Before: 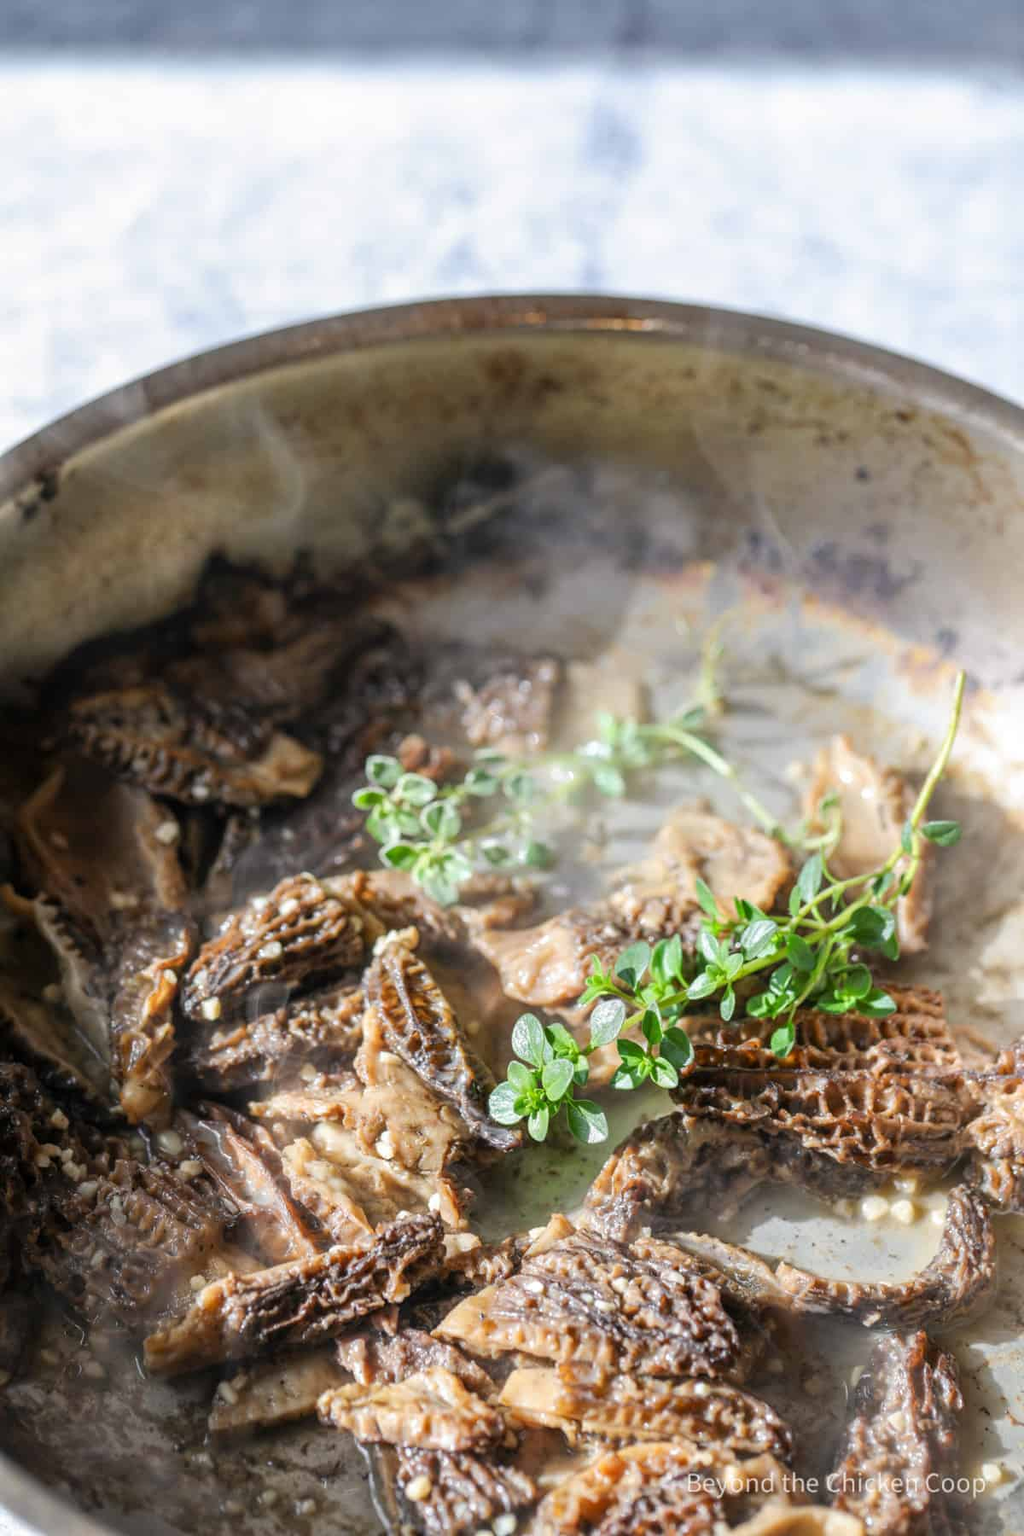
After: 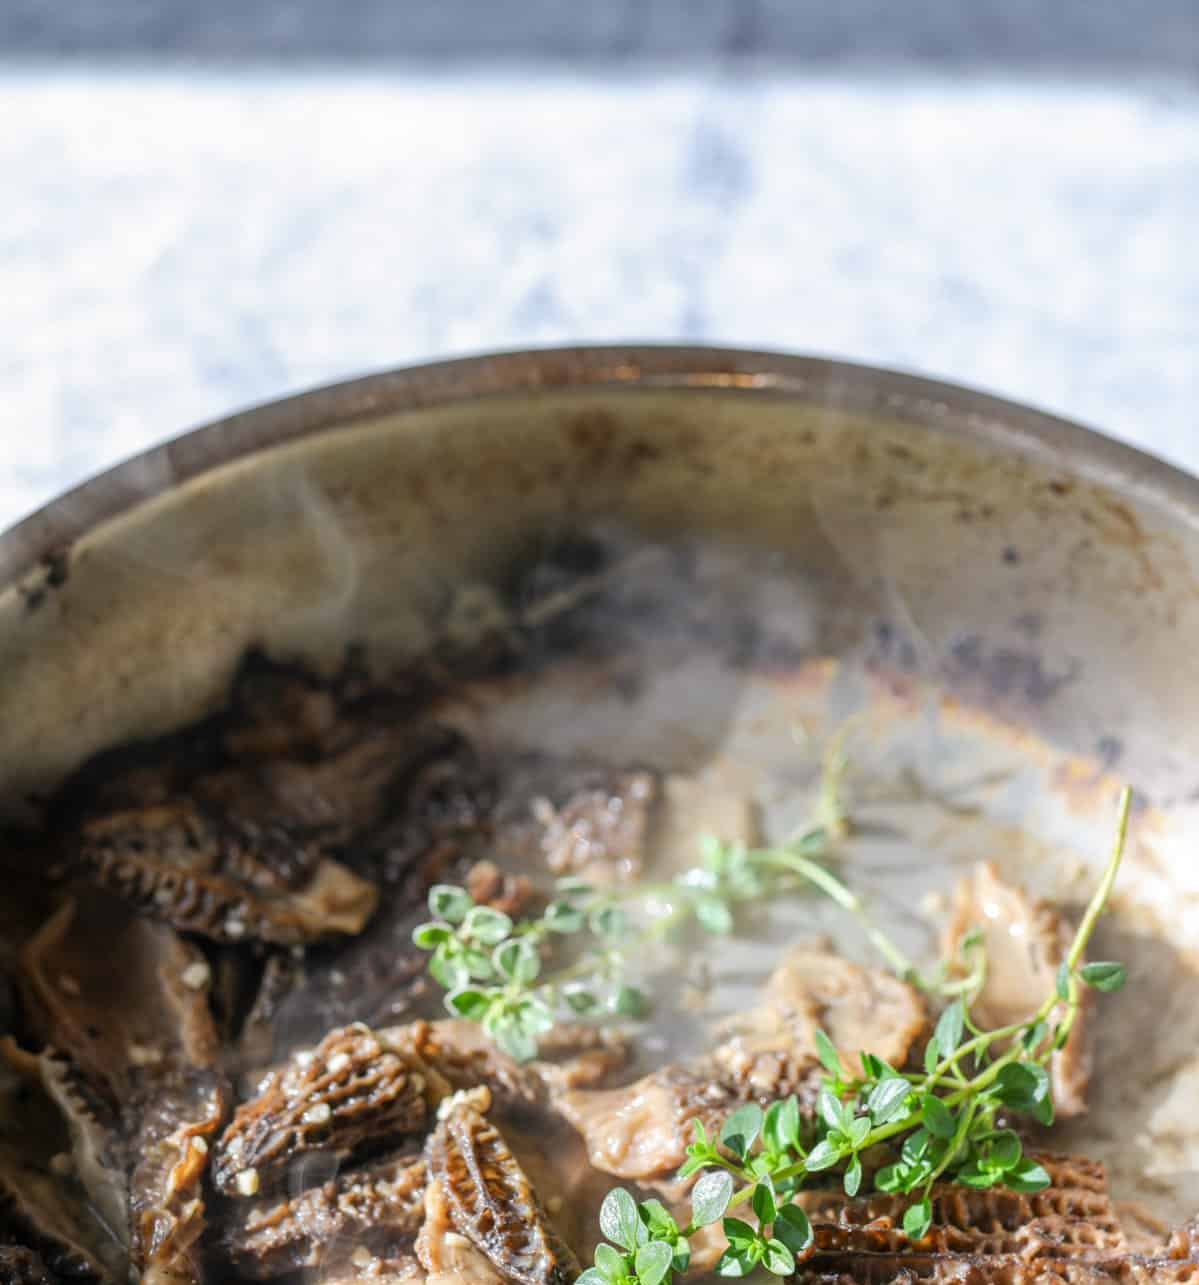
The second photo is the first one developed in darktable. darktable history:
crop: right 0.001%, bottom 28.582%
